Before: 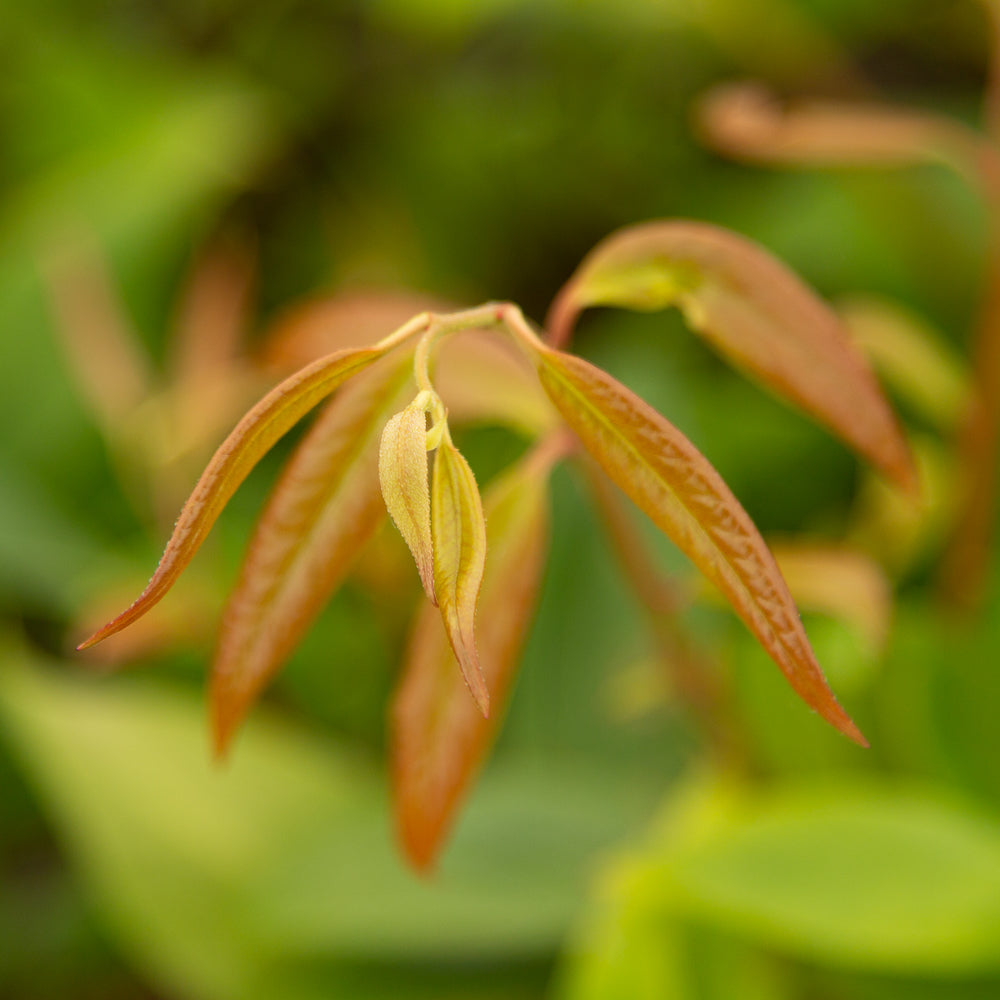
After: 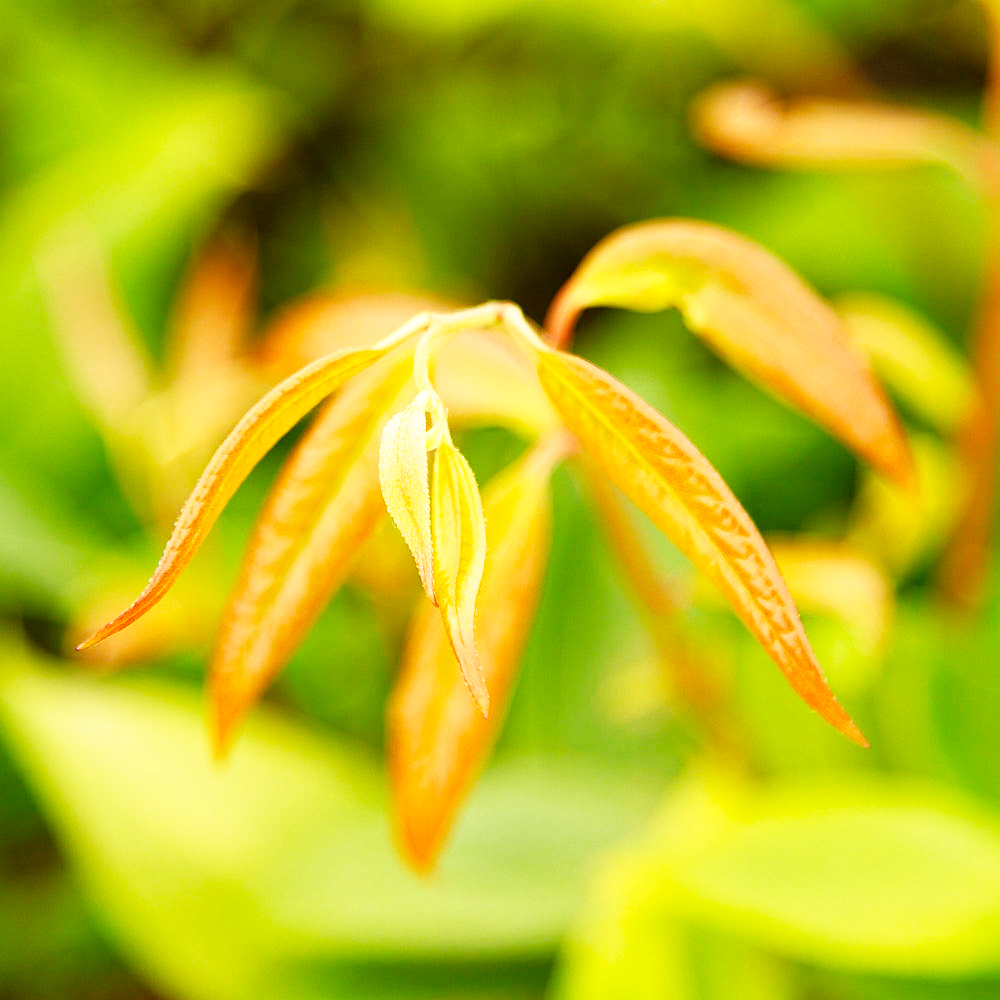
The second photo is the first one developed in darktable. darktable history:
exposure: exposure 0.15 EV, compensate highlight preservation false
base curve: curves: ch0 [(0, 0) (0.007, 0.004) (0.027, 0.03) (0.046, 0.07) (0.207, 0.54) (0.442, 0.872) (0.673, 0.972) (1, 1)], preserve colors none
sharpen: amount 0.2
